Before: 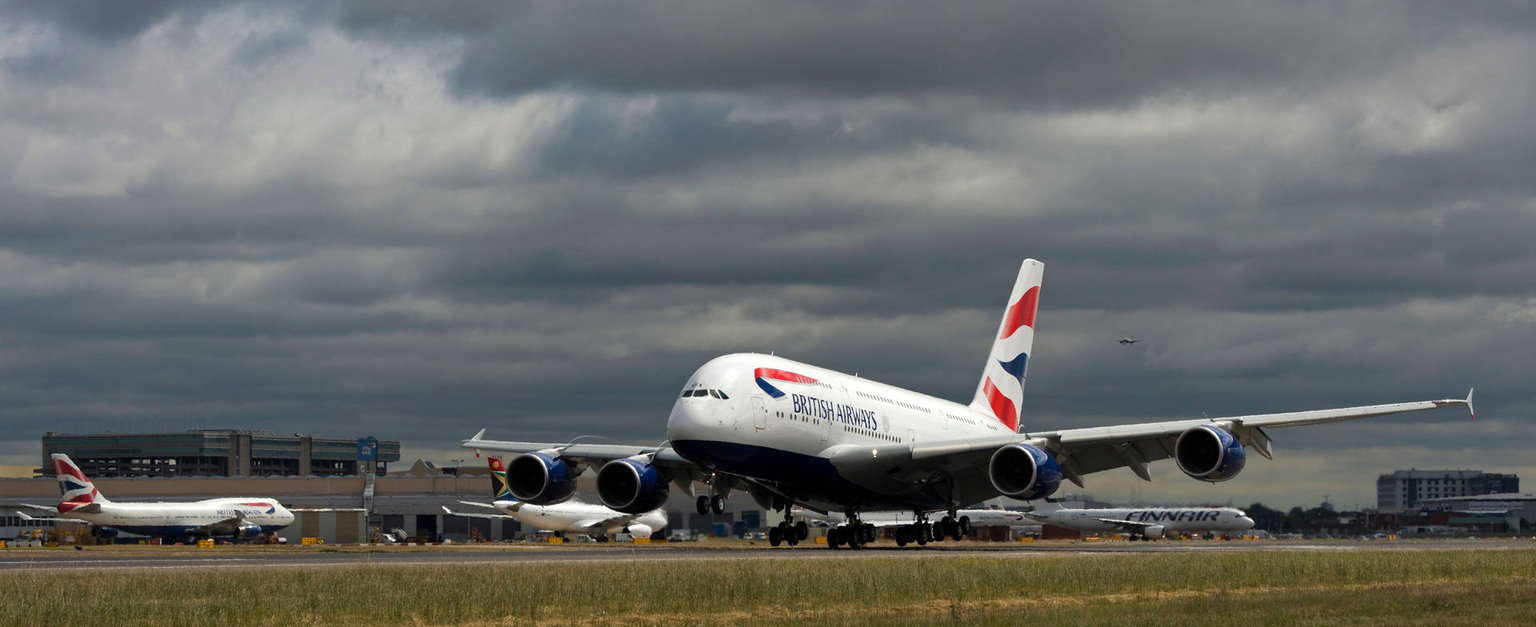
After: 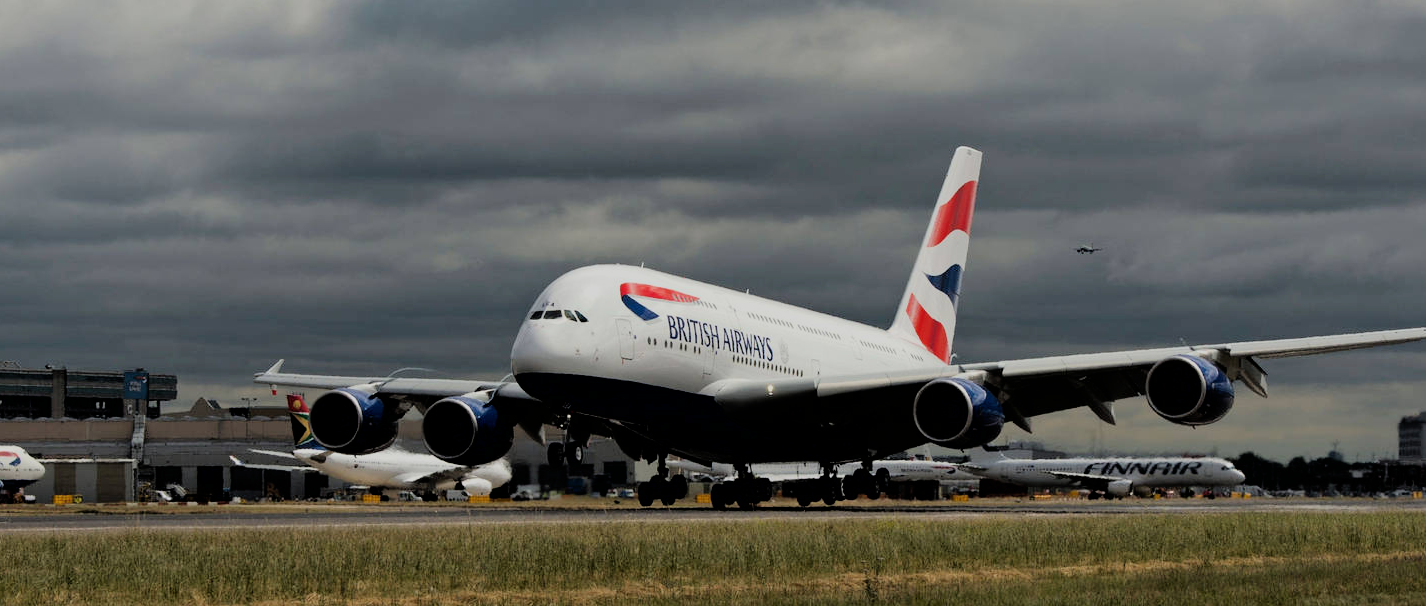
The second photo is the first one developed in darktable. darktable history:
filmic rgb: black relative exposure -4.72 EV, white relative exposure 4.77 EV, hardness 2.35, latitude 35.23%, contrast 1.046, highlights saturation mix 0.785%, shadows ↔ highlights balance 1.3%, color science v6 (2022)
crop: left 16.845%, top 22.587%, right 8.853%
